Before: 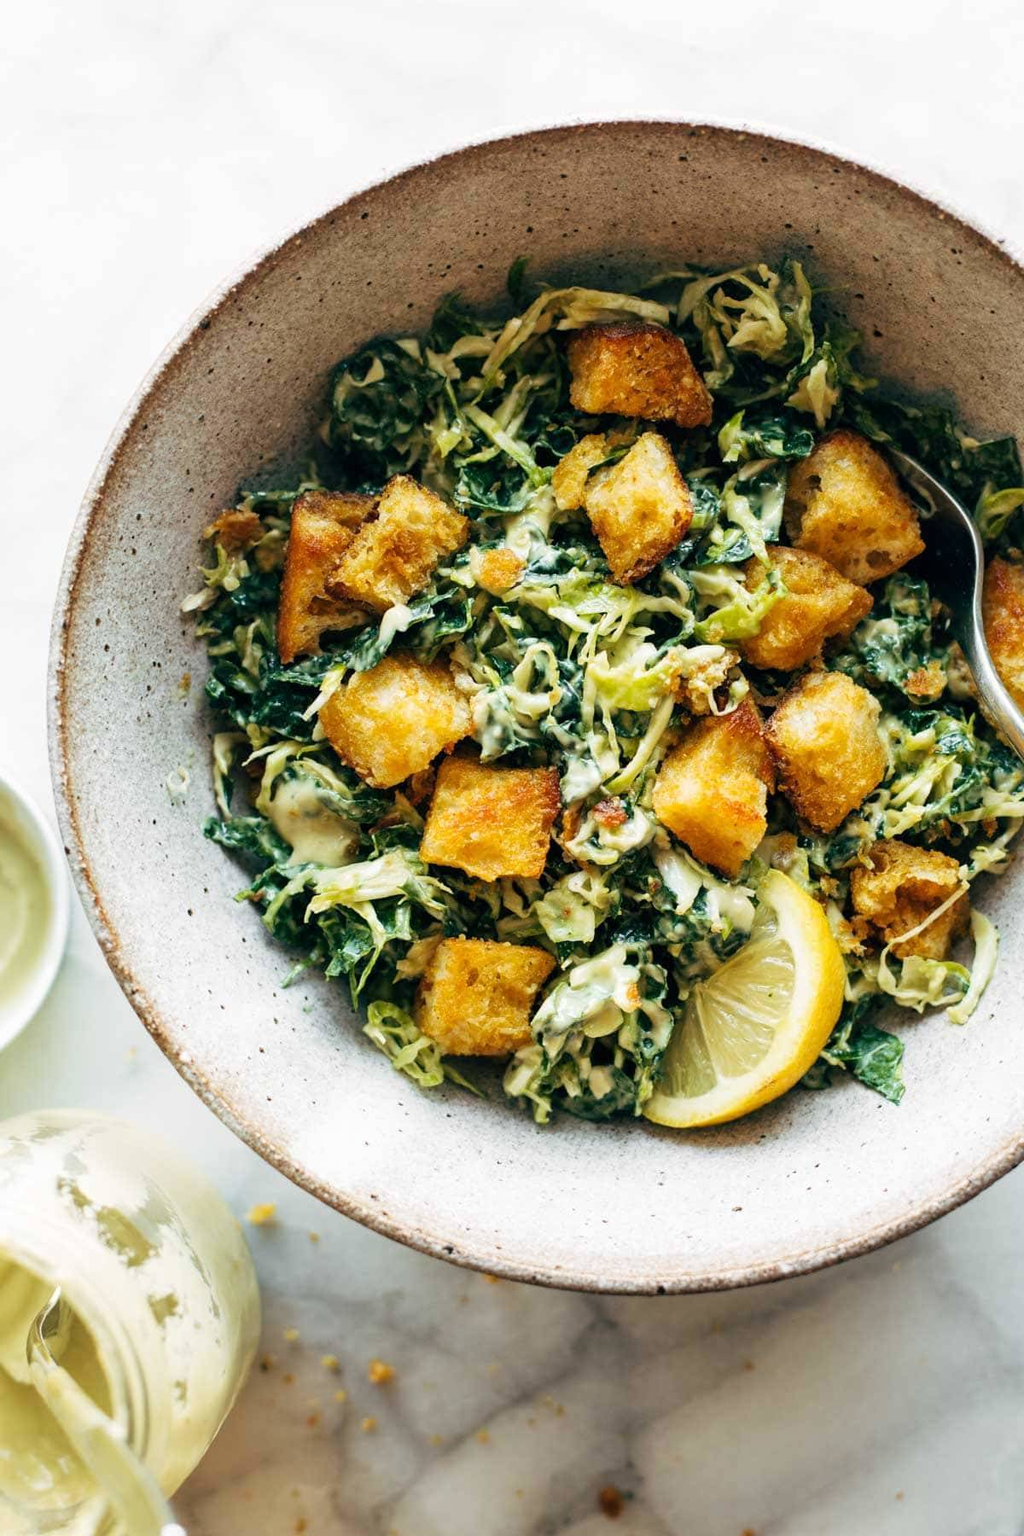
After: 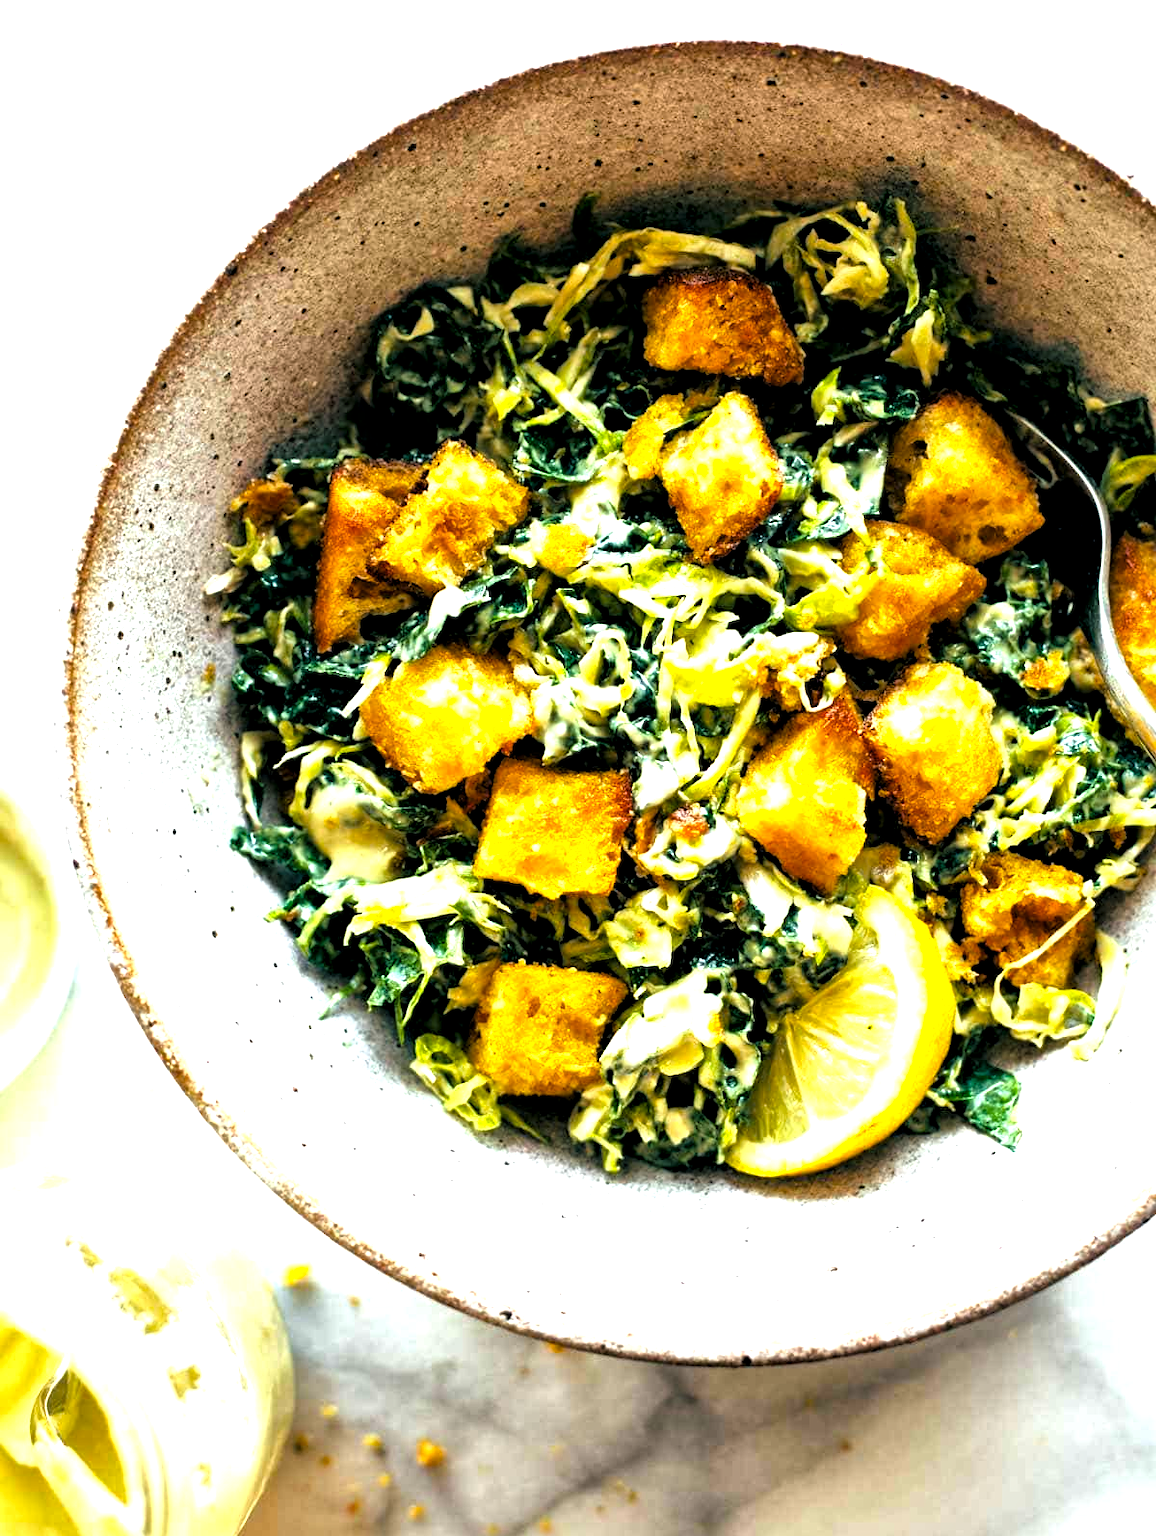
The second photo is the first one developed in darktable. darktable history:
crop and rotate: top 5.608%, bottom 5.811%
local contrast: mode bilateral grid, contrast 26, coarseness 59, detail 151%, midtone range 0.2
tone equalizer: -8 EV -0.79 EV, -7 EV -0.733 EV, -6 EV -0.621 EV, -5 EV -0.407 EV, -3 EV 0.368 EV, -2 EV 0.6 EV, -1 EV 0.697 EV, +0 EV 0.758 EV
levels: levels [0.062, 0.494, 0.925]
color balance rgb: shadows lift › chroma 1.009%, shadows lift › hue 243.04°, perceptual saturation grading › global saturation 25.553%, global vibrance 14.25%
exposure: black level correction 0, exposure 0 EV, compensate exposure bias true, compensate highlight preservation false
